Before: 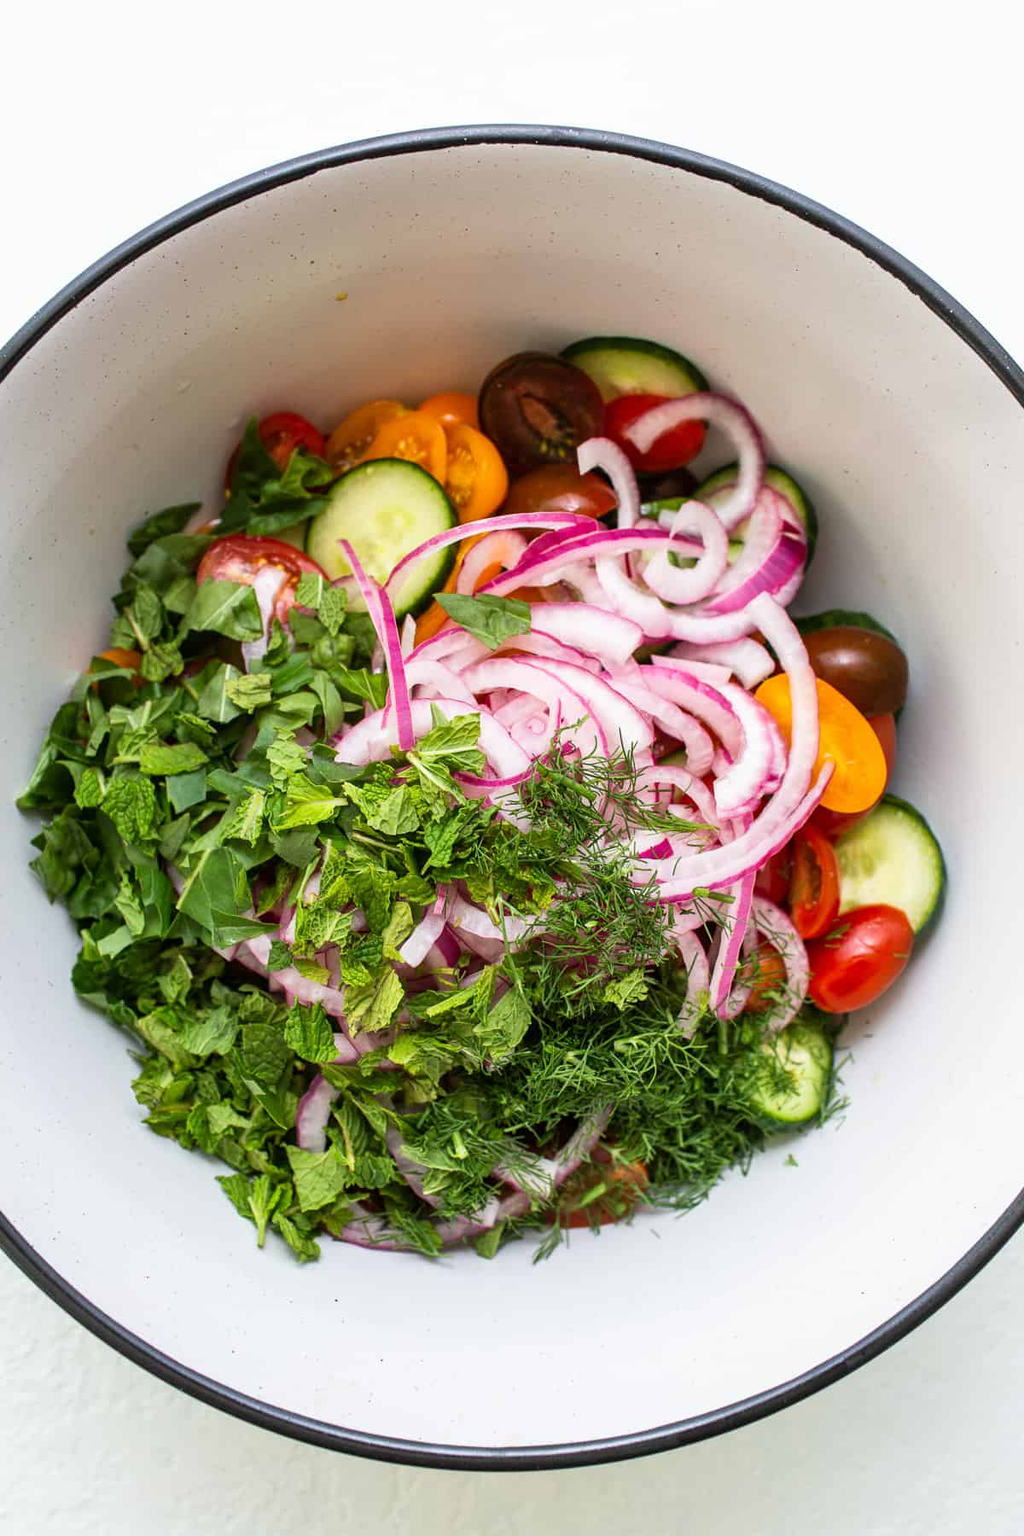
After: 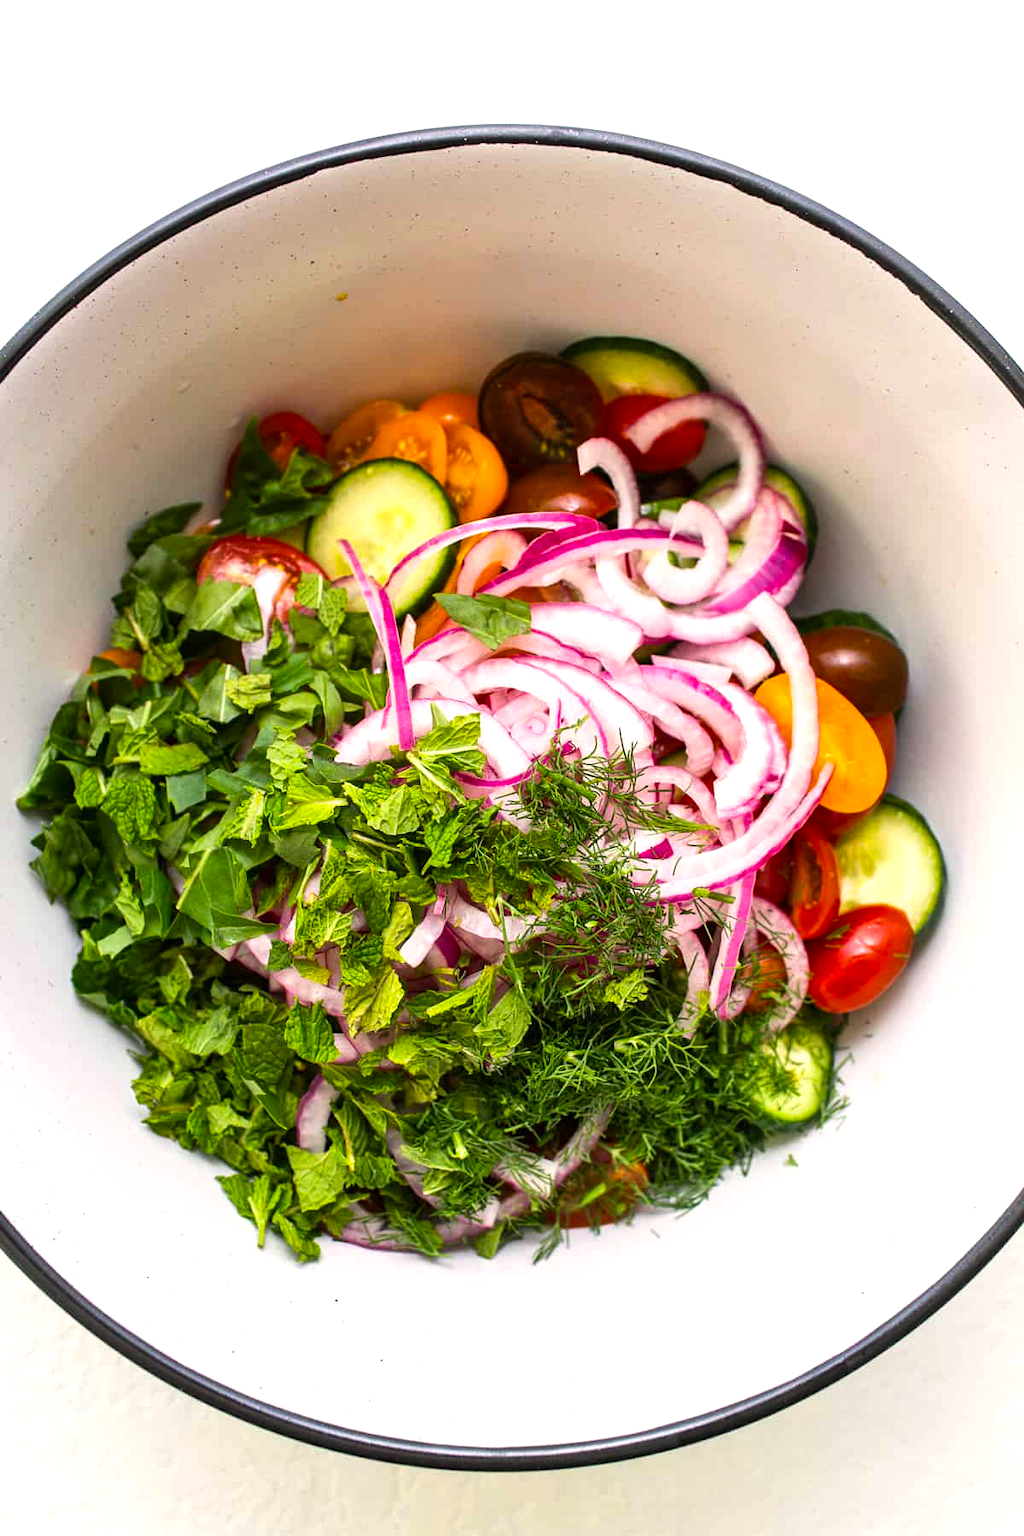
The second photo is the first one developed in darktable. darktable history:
color correction: highlights a* 3.78, highlights b* 5.11
color balance rgb: power › luminance 3.069%, power › hue 232.43°, perceptual saturation grading › global saturation 25.492%, perceptual brilliance grading › highlights 12.768%, perceptual brilliance grading › mid-tones 8.727%, perceptual brilliance grading › shadows -17.51%, global vibrance -16.778%, contrast -5.6%
